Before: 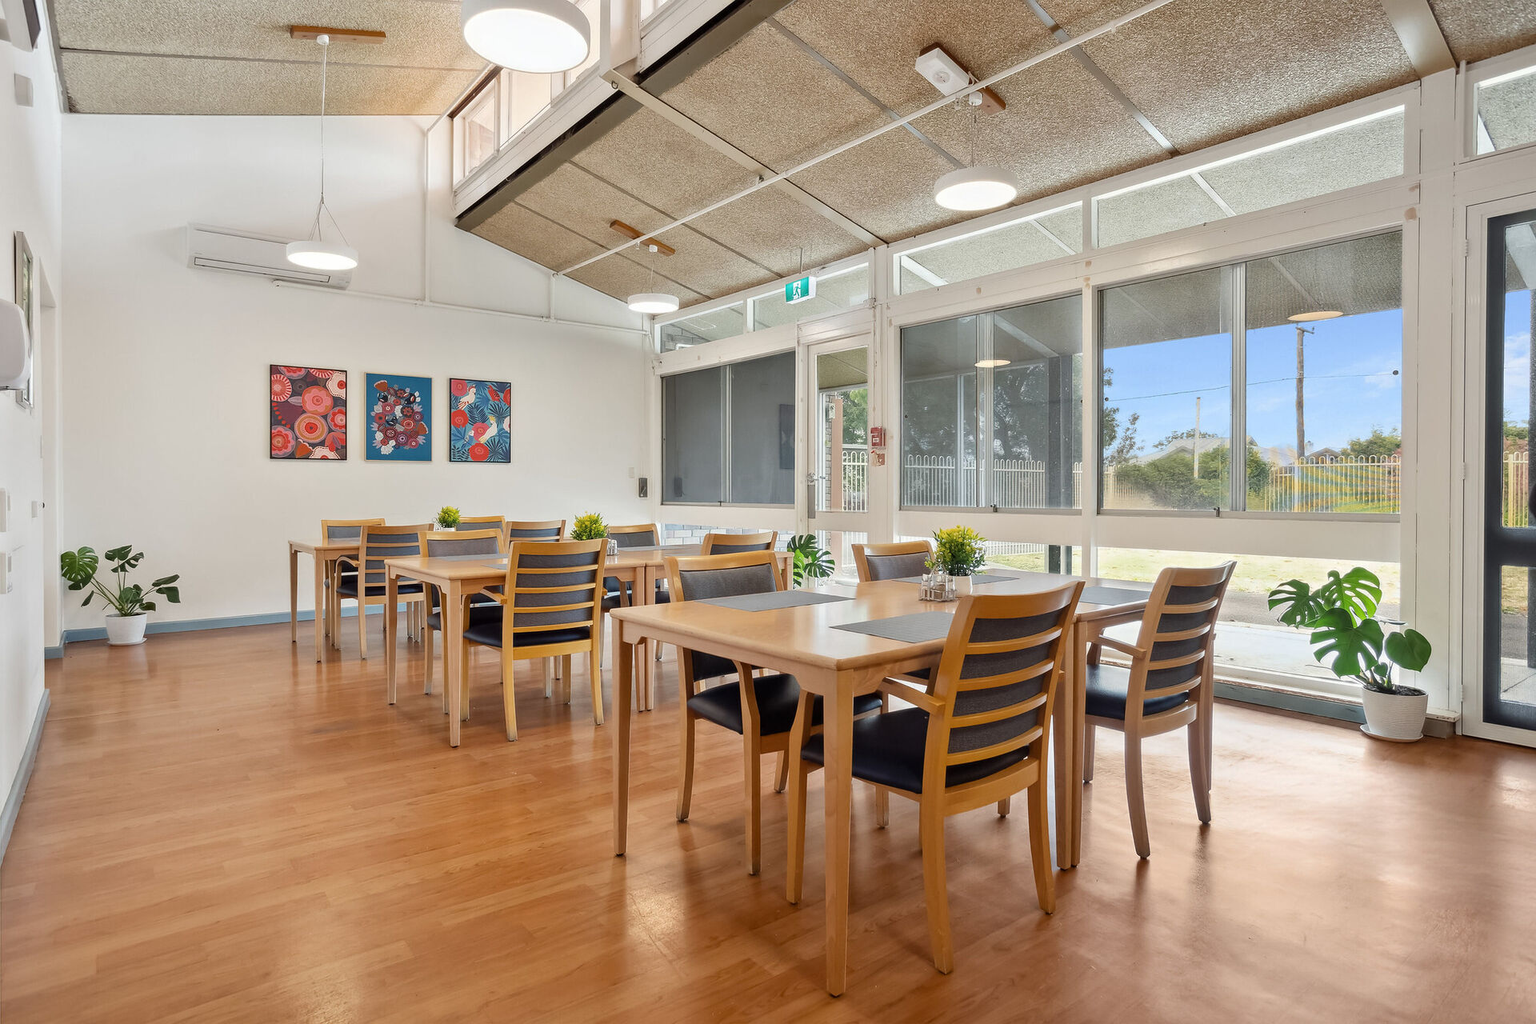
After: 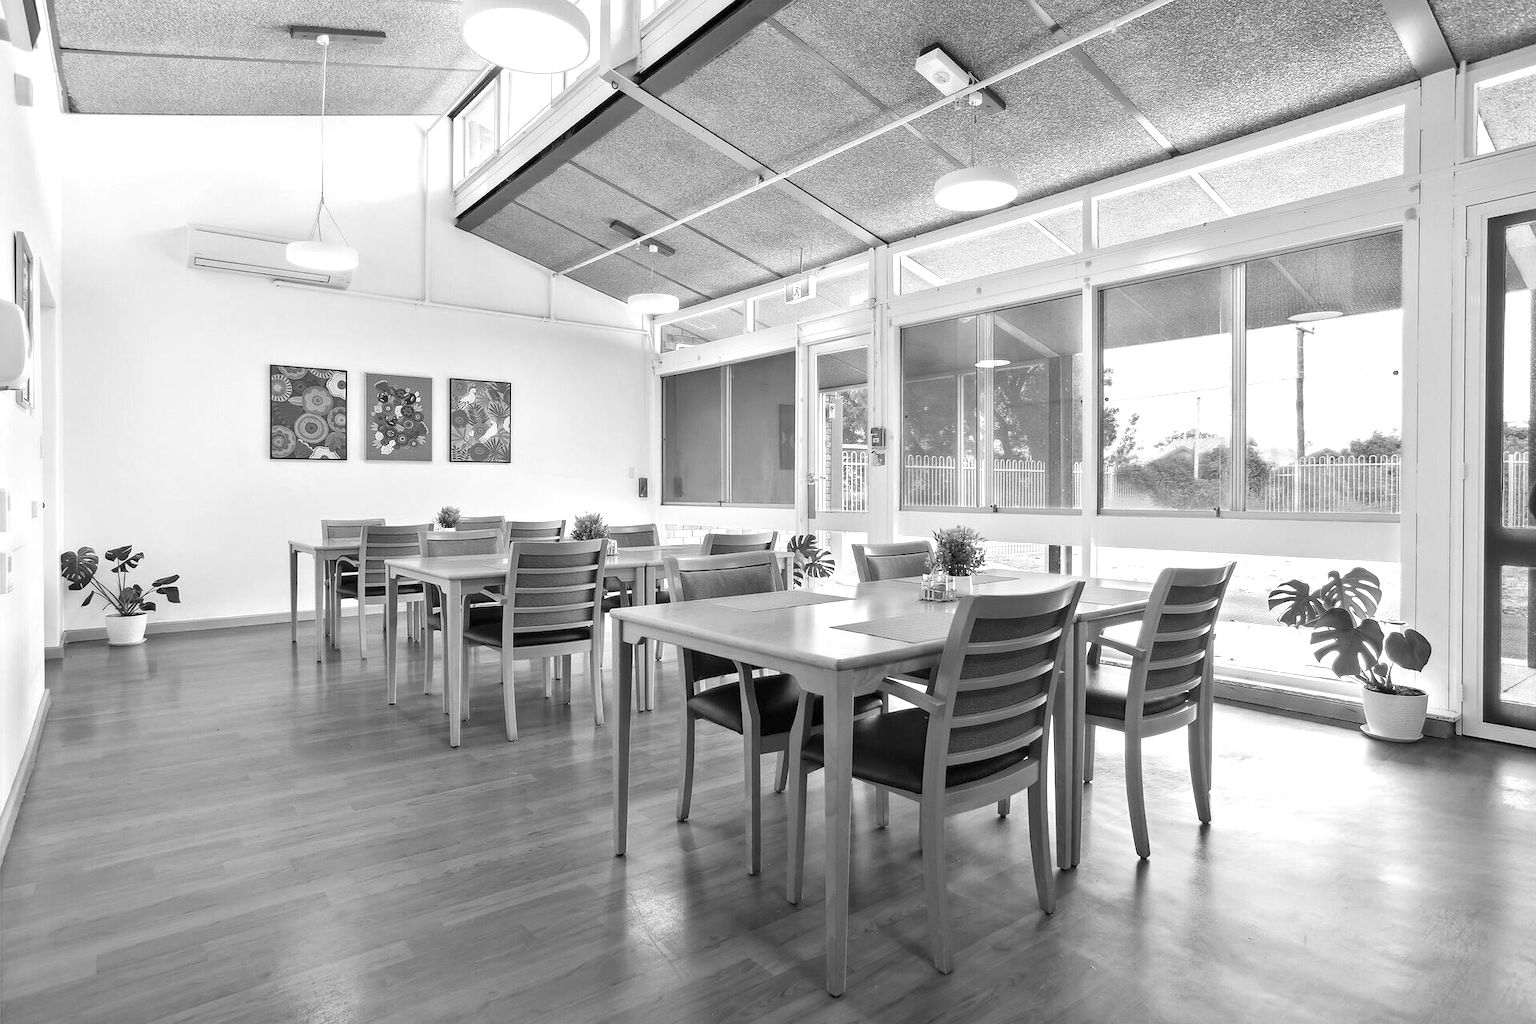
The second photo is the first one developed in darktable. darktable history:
color calibration: output gray [0.267, 0.423, 0.261, 0], gray › normalize channels true, illuminant as shot in camera, x 0.484, y 0.43, temperature 2407.69 K, gamut compression 0
